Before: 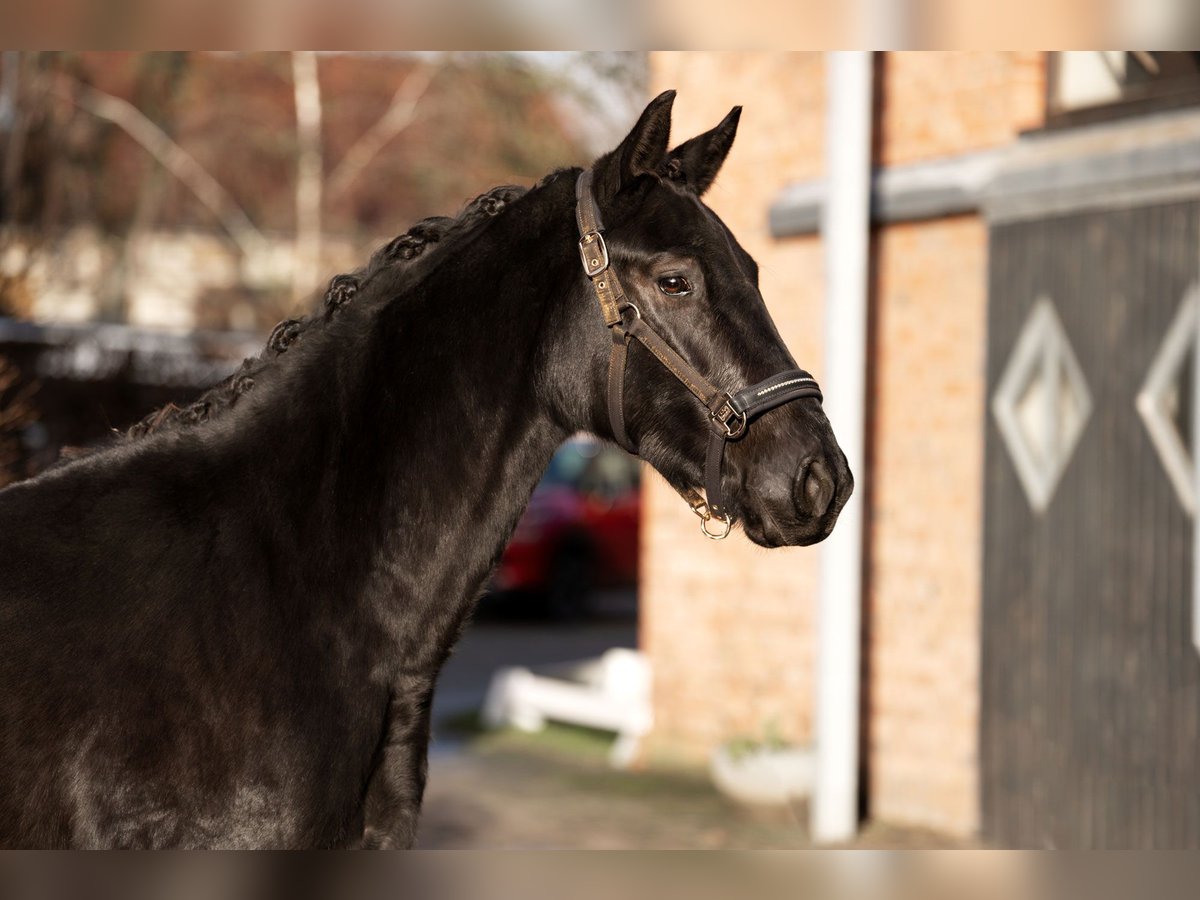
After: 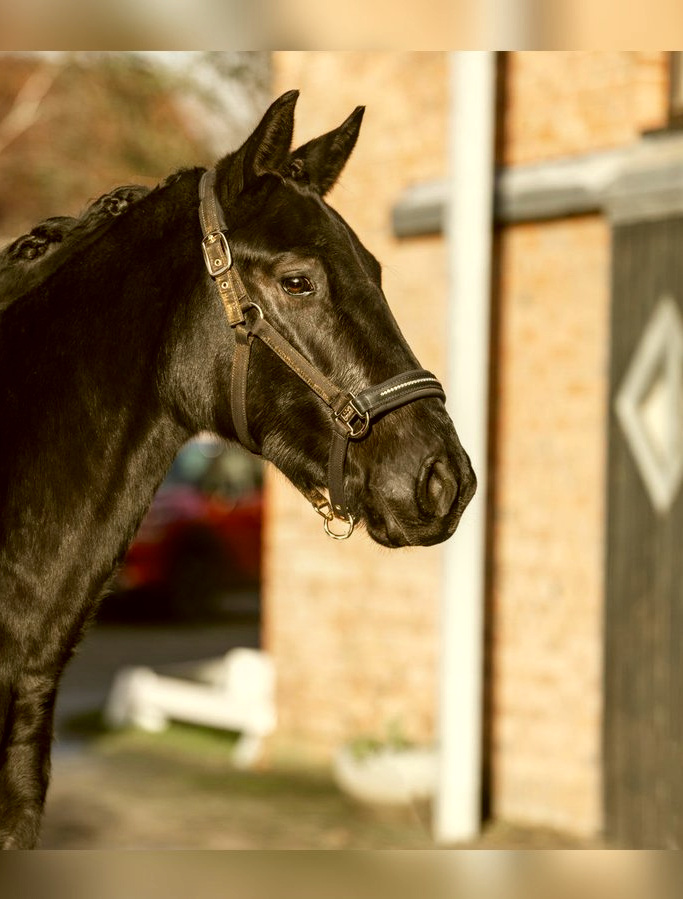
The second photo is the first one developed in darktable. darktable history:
crop: left 31.483%, top 0.018%, right 11.576%
color correction: highlights a* -1.56, highlights b* 10.56, shadows a* 0.66, shadows b* 19.6
local contrast: on, module defaults
